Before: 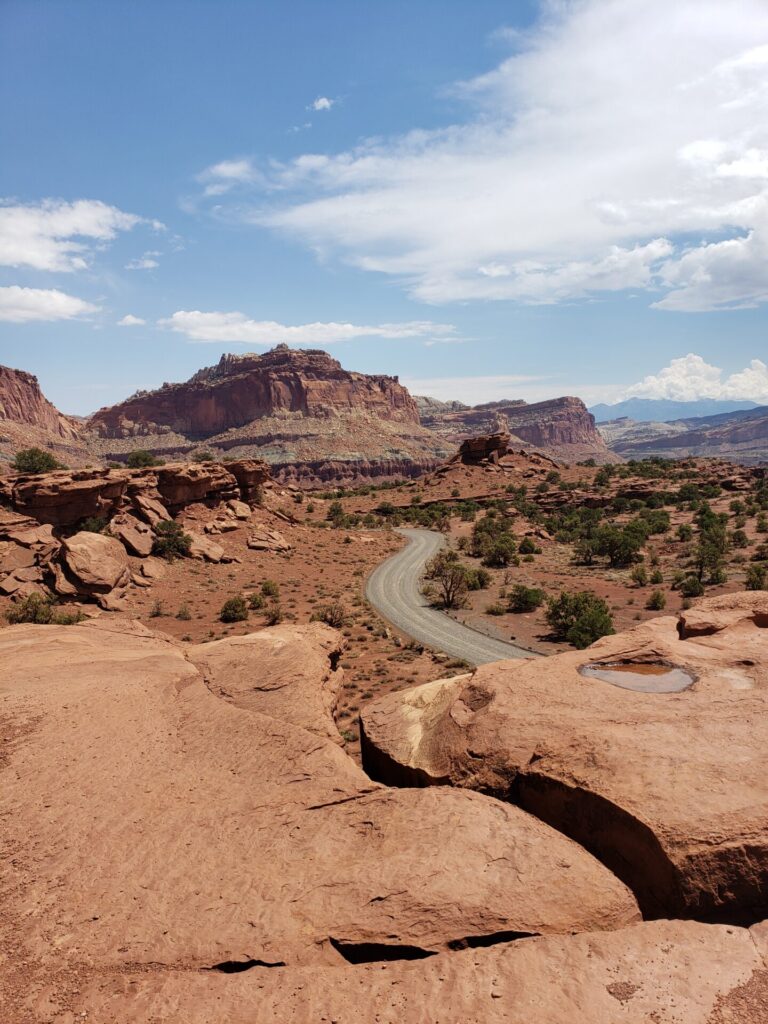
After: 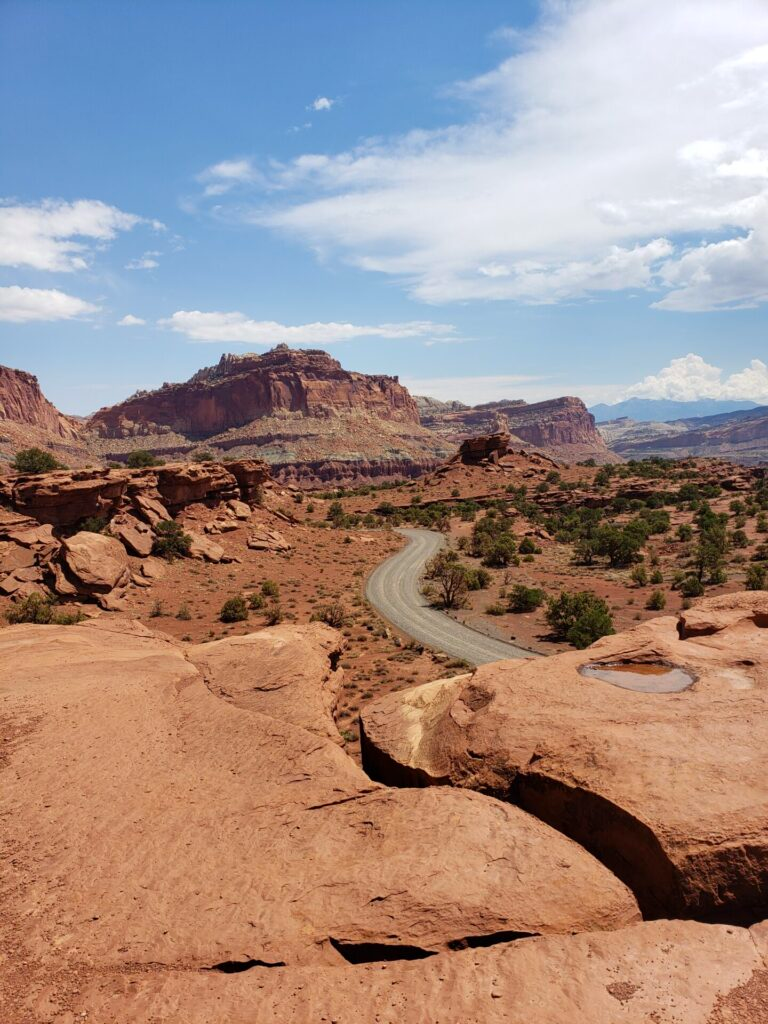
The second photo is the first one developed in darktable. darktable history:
contrast brightness saturation: contrast 0.036, saturation 0.16
